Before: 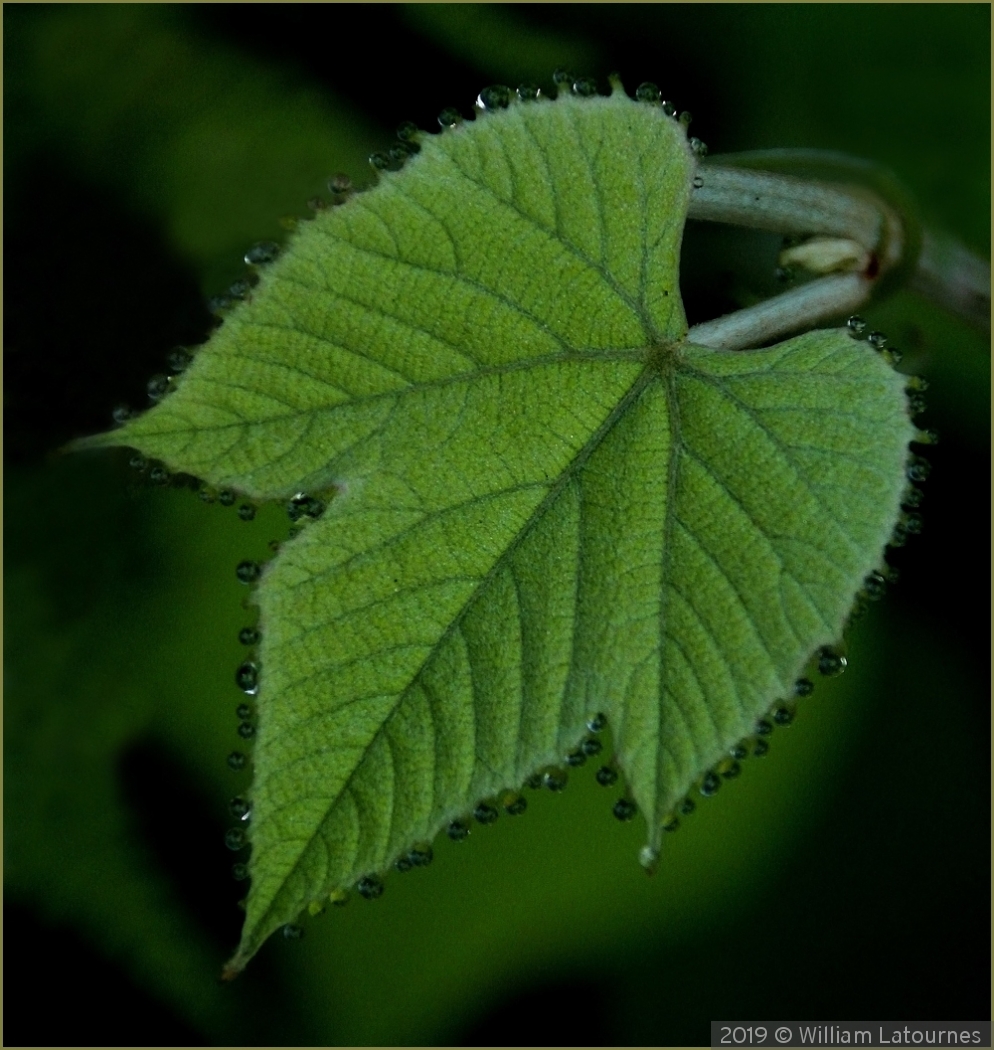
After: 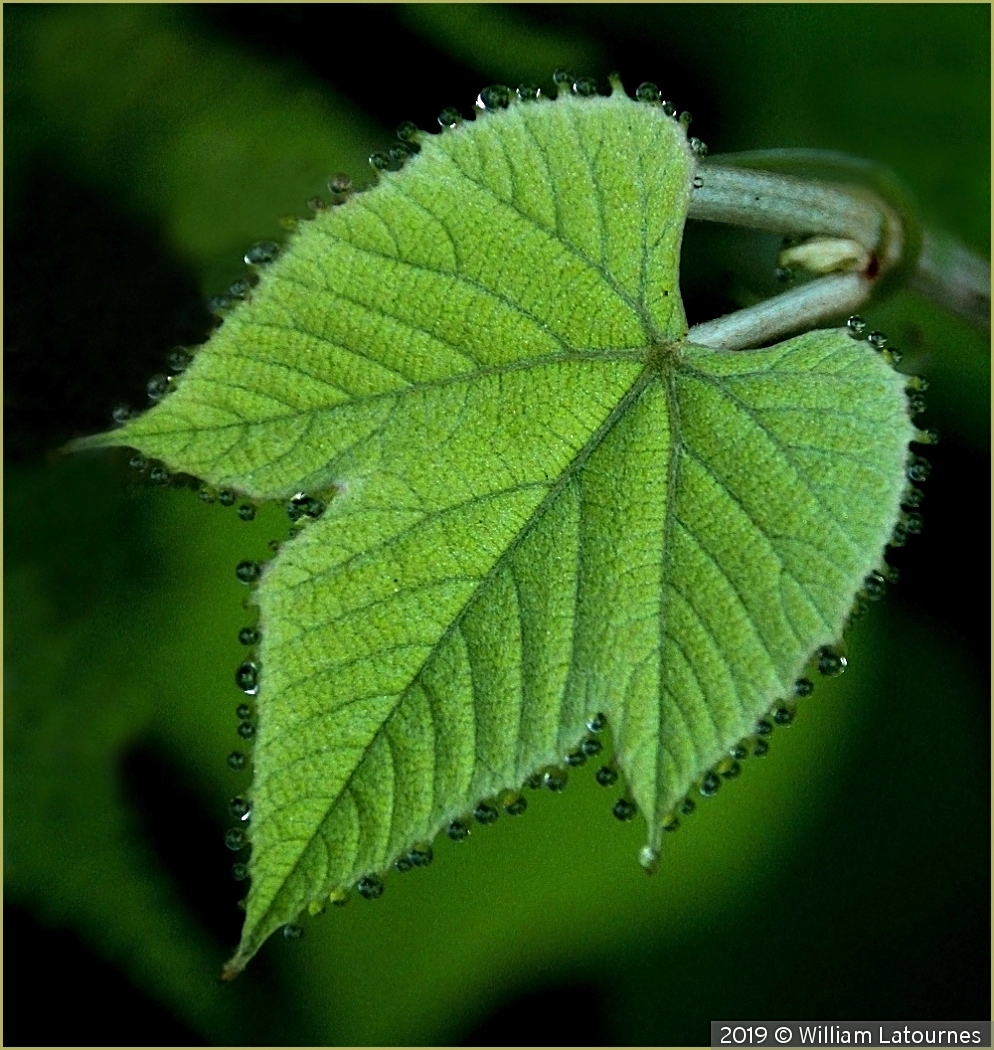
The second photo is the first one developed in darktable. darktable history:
exposure: exposure 1.062 EV, compensate highlight preservation false
sharpen: on, module defaults
contrast brightness saturation: contrast 0.054
